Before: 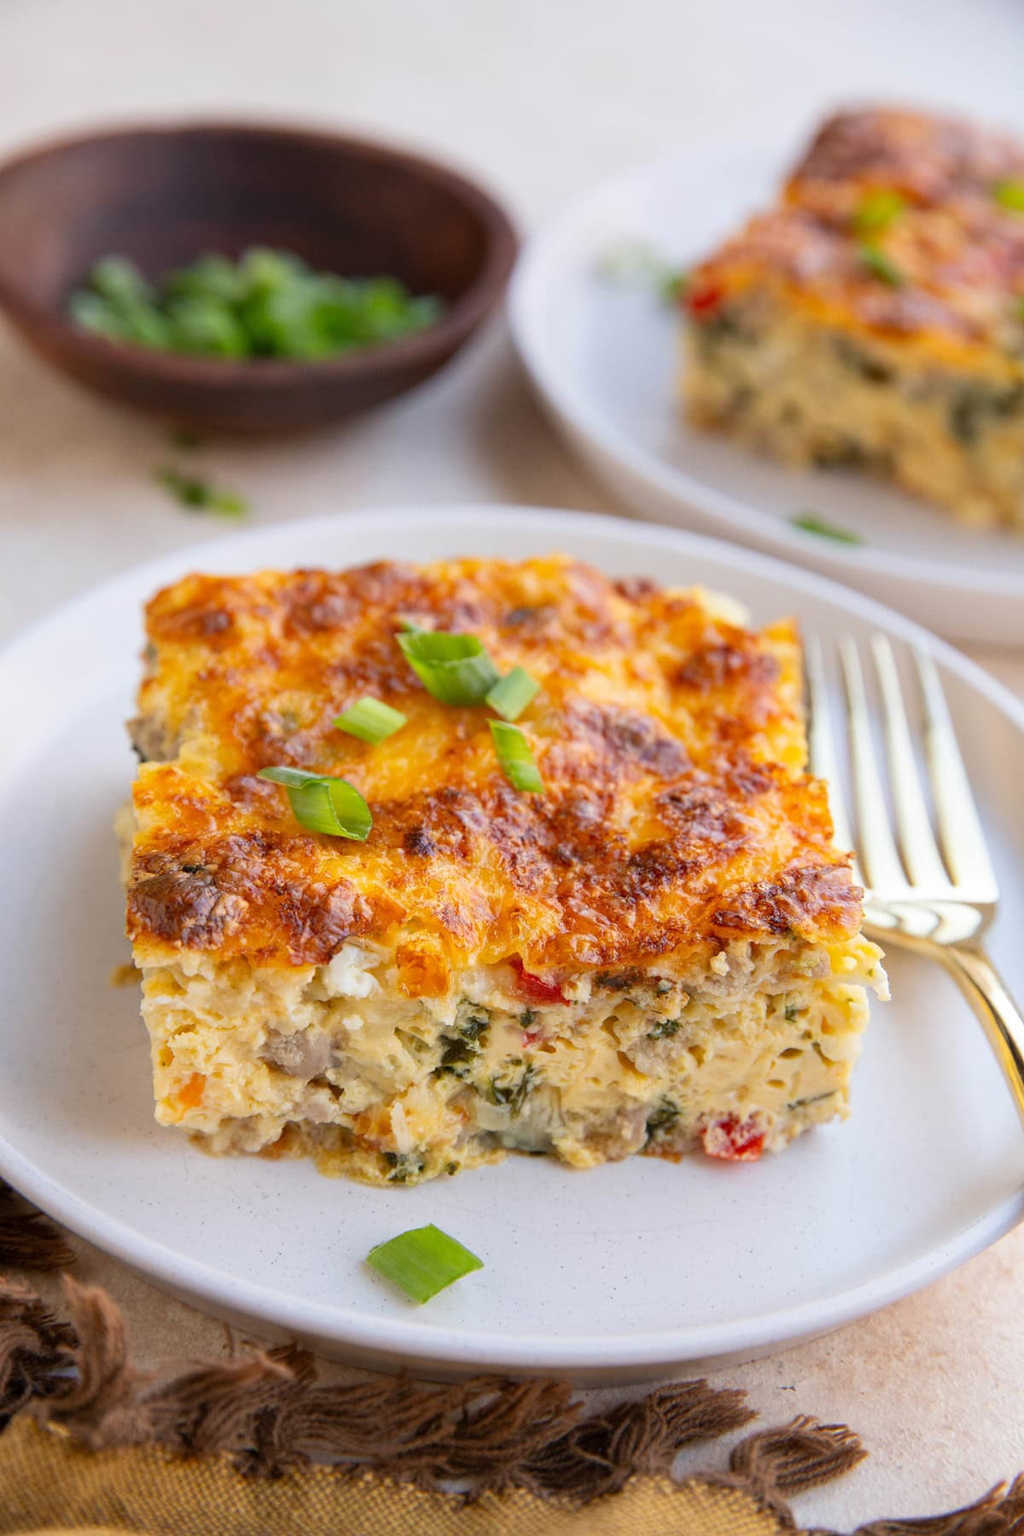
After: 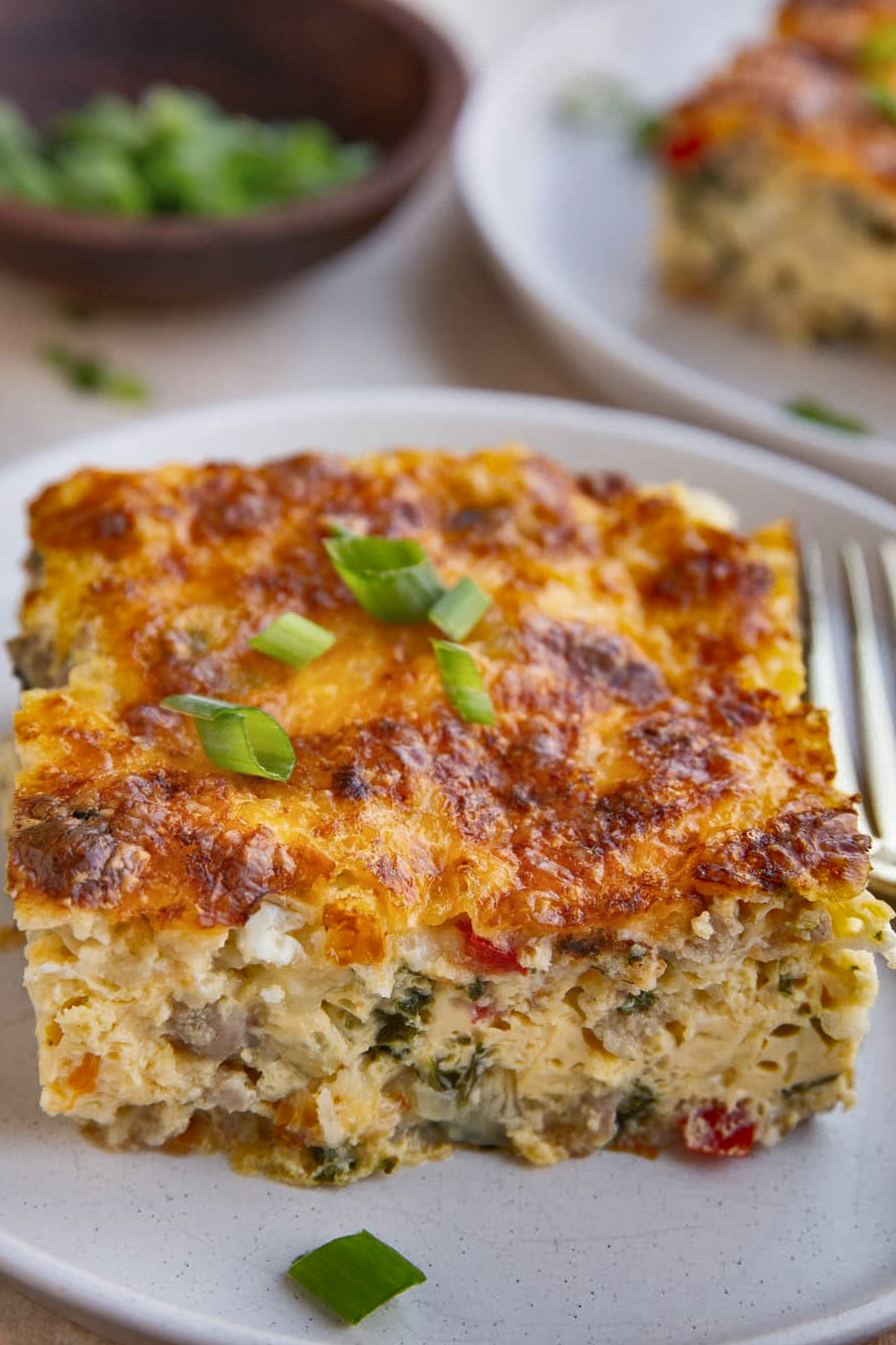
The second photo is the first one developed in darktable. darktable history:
crop and rotate: left 11.831%, top 11.346%, right 13.429%, bottom 13.899%
contrast brightness saturation: saturation -0.1
color balance: mode lift, gamma, gain (sRGB)
shadows and highlights: shadows 24.5, highlights -78.15, soften with gaussian
